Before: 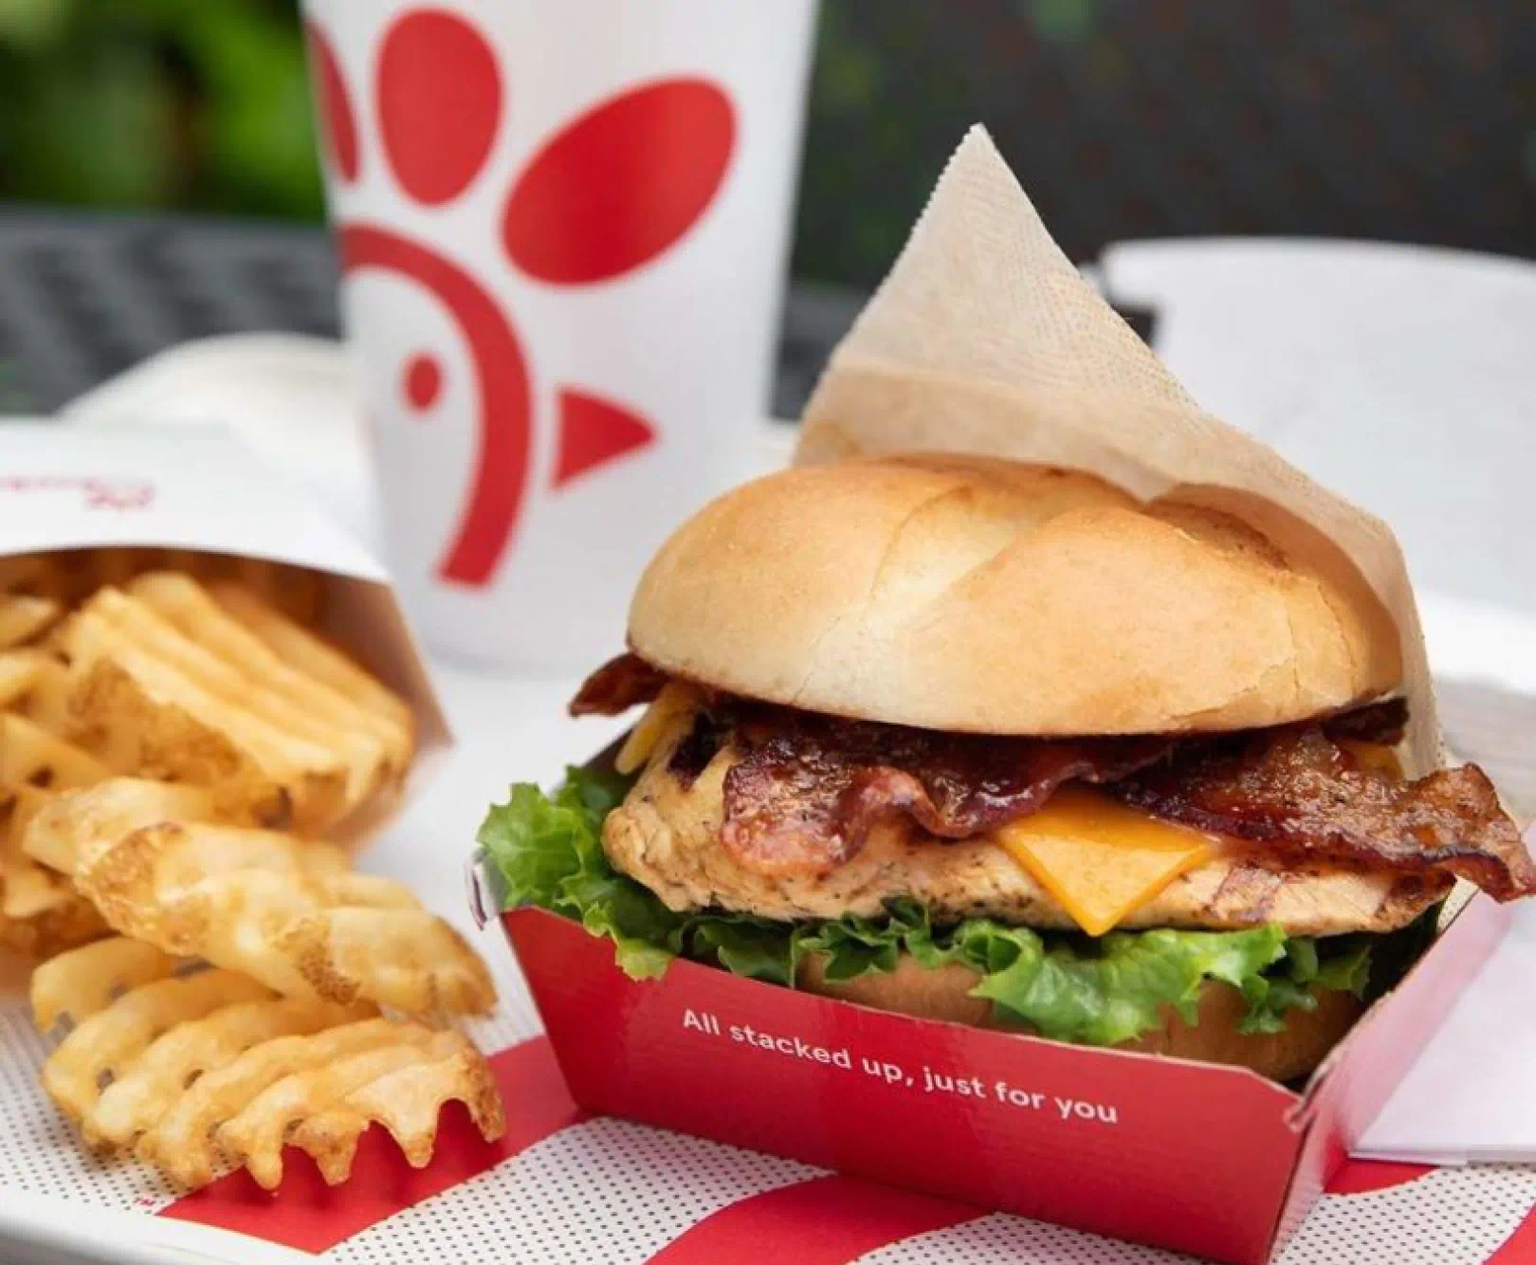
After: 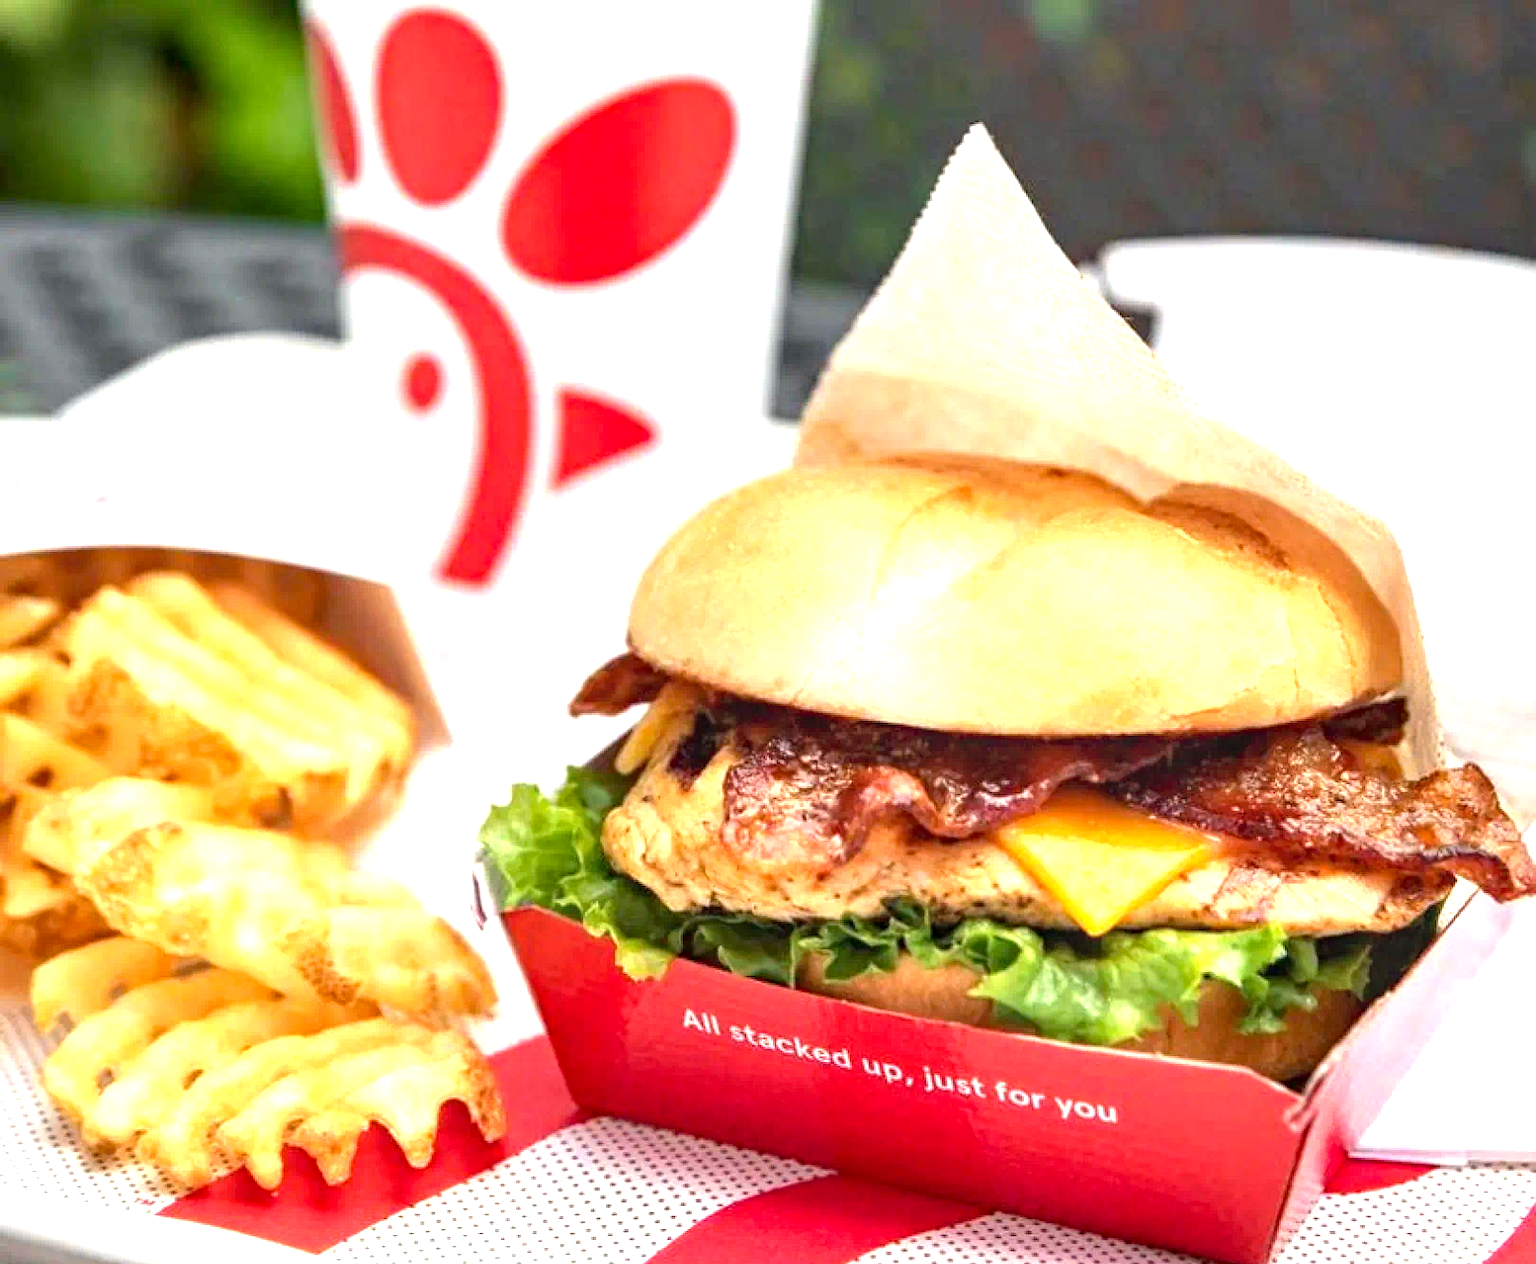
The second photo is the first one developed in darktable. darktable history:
white balance: red 1.009, blue 0.985
exposure: black level correction 0.001, exposure 1.129 EV, compensate exposure bias true, compensate highlight preservation false
haze removal: compatibility mode true, adaptive false
local contrast: on, module defaults
